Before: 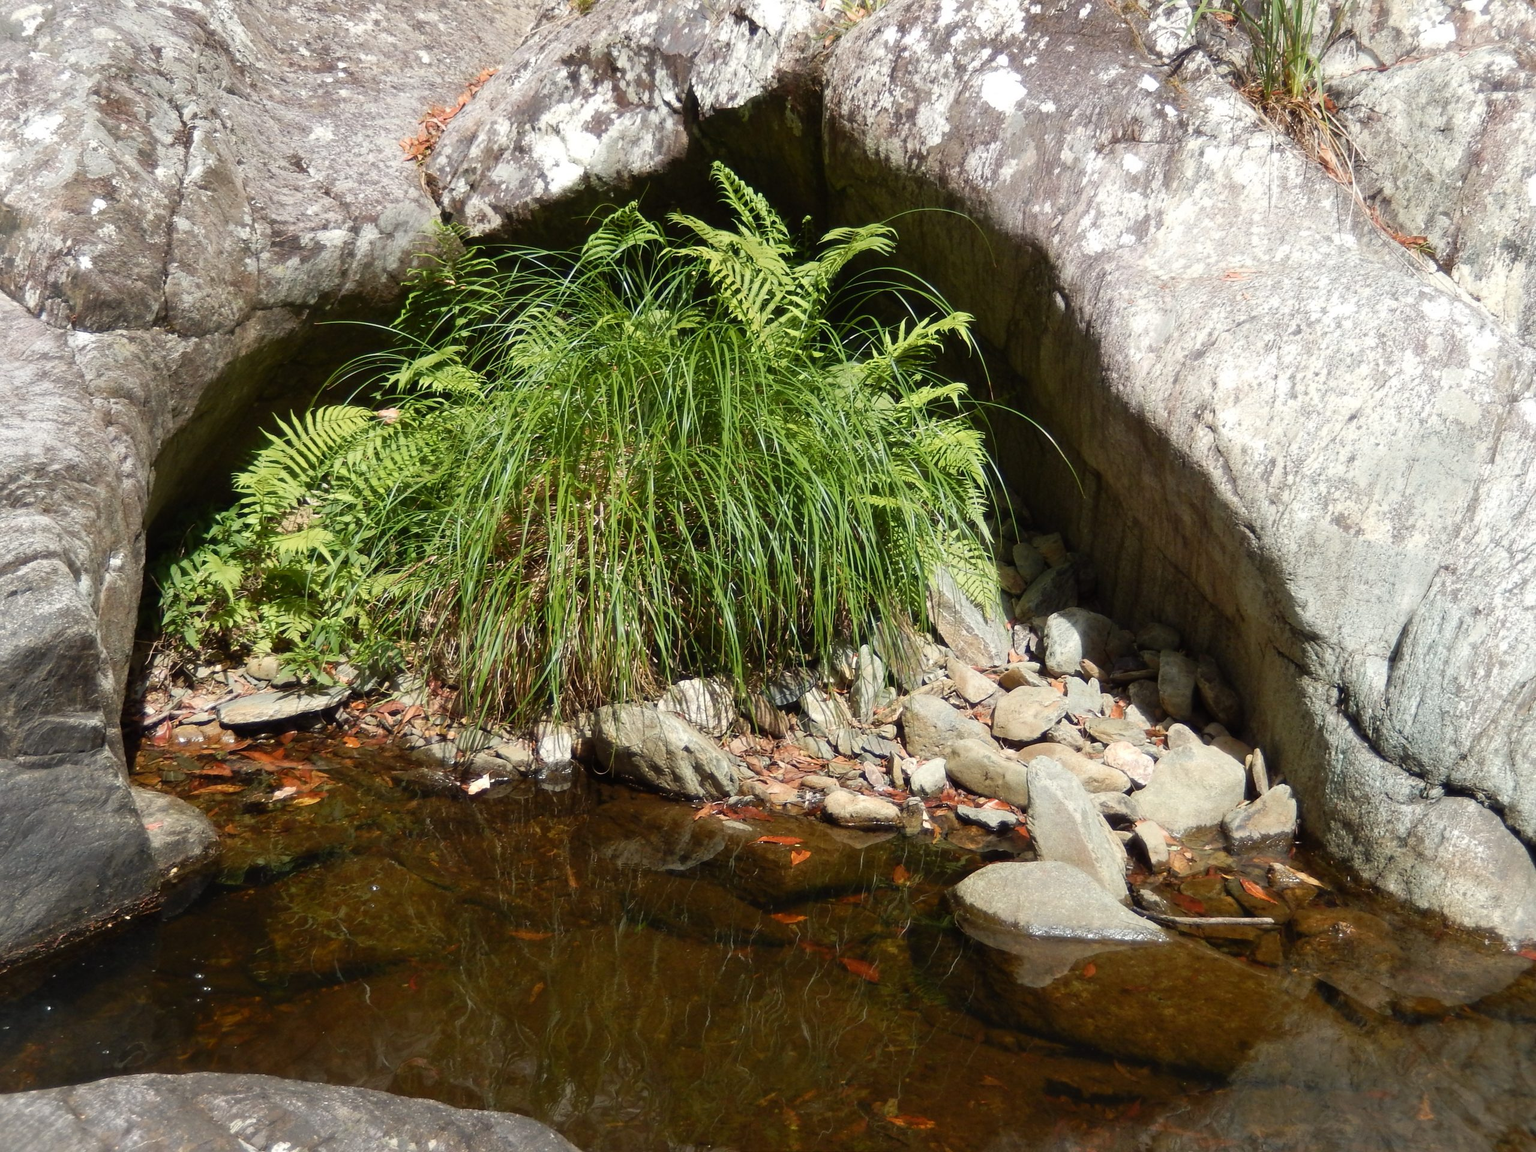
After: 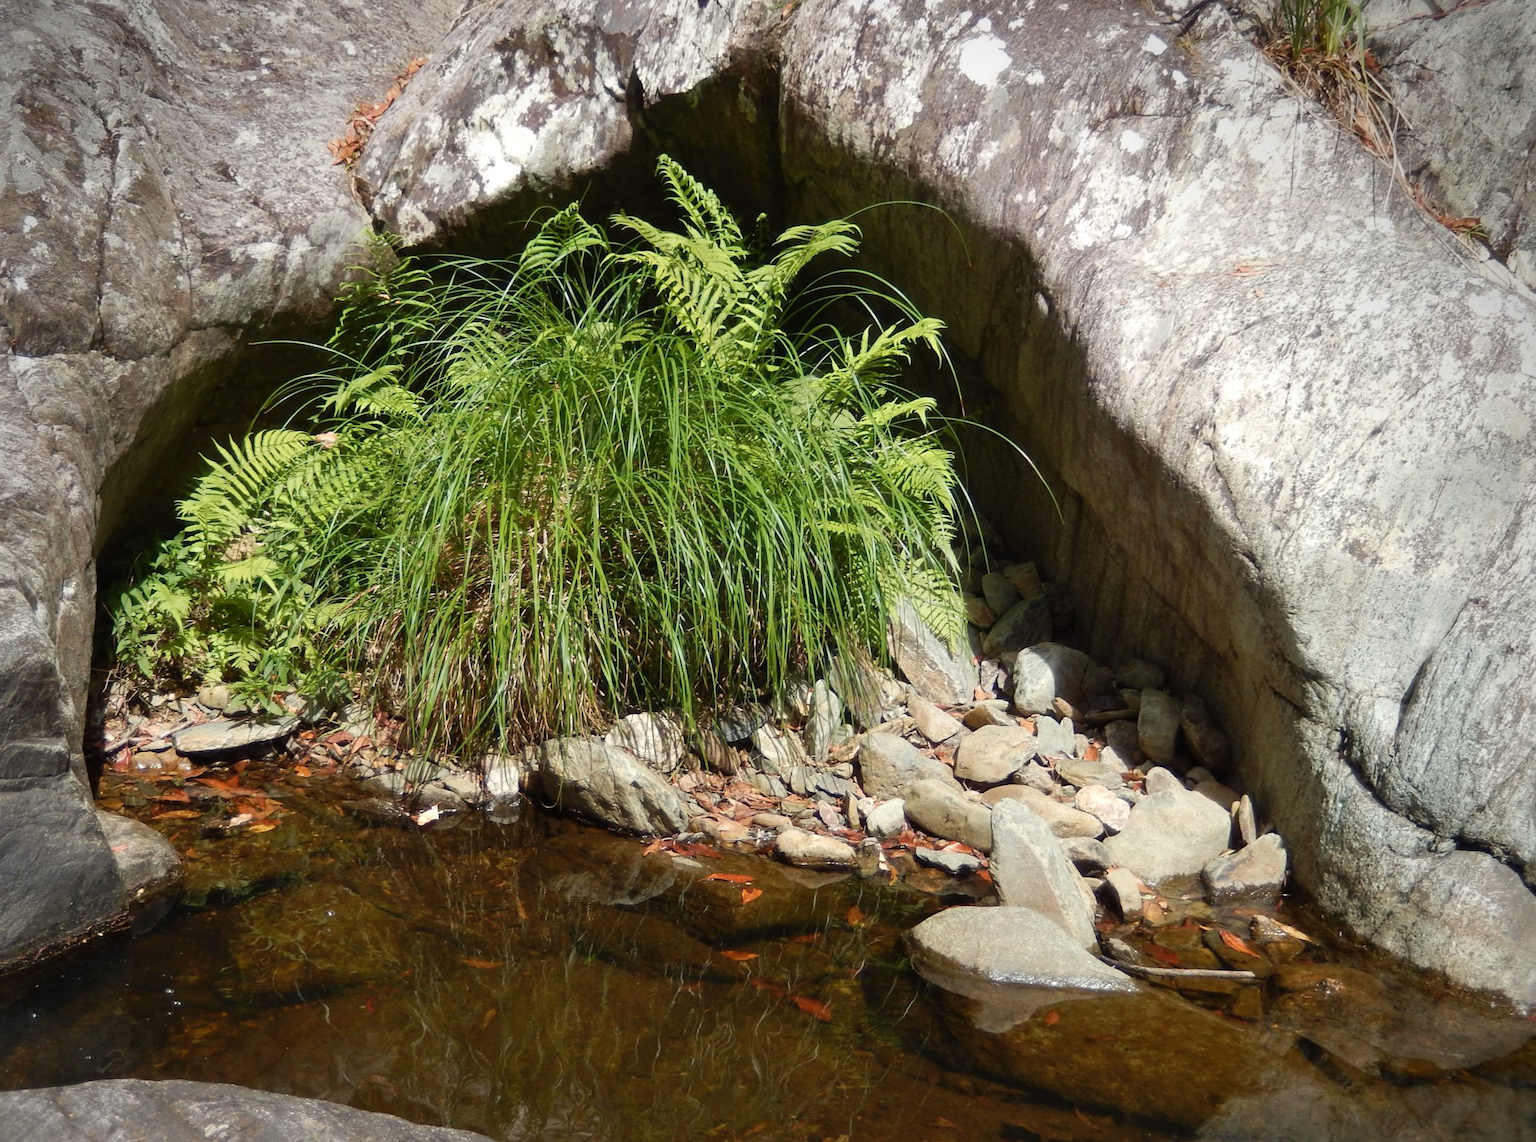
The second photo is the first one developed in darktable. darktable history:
vignetting: brightness -0.629, saturation -0.007, center (-0.028, 0.239)
rotate and perspective: rotation 0.062°, lens shift (vertical) 0.115, lens shift (horizontal) -0.133, crop left 0.047, crop right 0.94, crop top 0.061, crop bottom 0.94
shadows and highlights: shadows 29.61, highlights -30.47, low approximation 0.01, soften with gaussian
